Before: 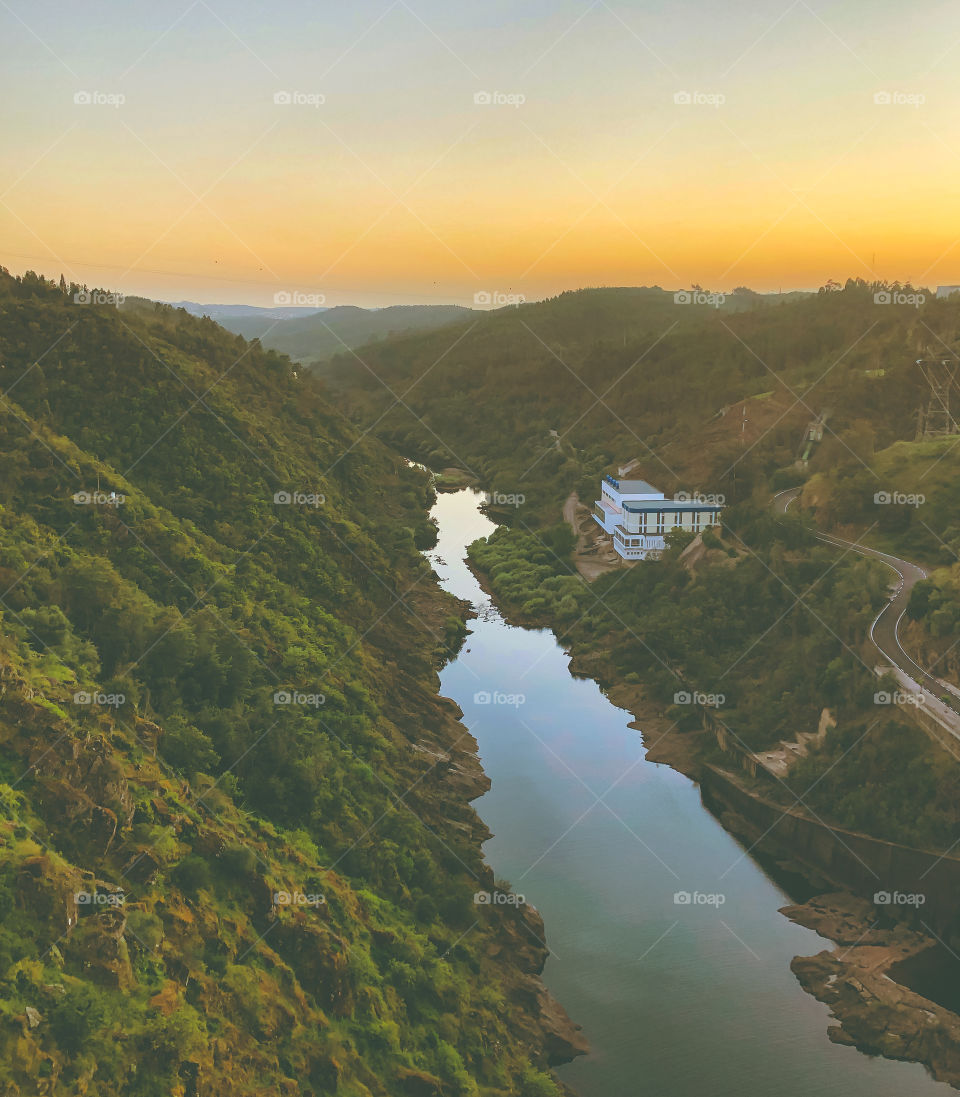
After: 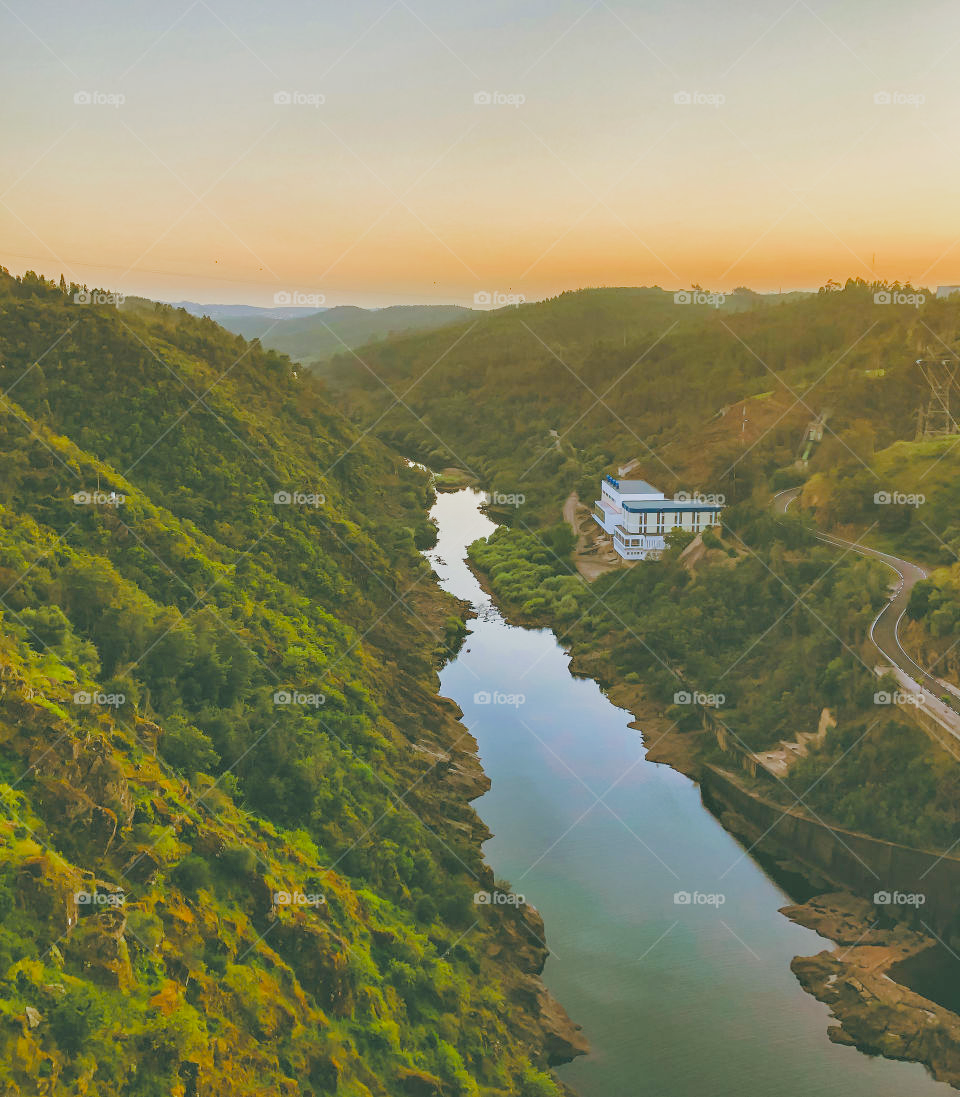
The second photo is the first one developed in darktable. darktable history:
exposure: exposure 0.6 EV, compensate highlight preservation false
contrast equalizer: y [[0.524, 0.538, 0.547, 0.548, 0.538, 0.524], [0.5 ×6], [0.5 ×6], [0 ×6], [0 ×6]]
filmic rgb: black relative exposure -4.4 EV, white relative exposure 5 EV, threshold 3 EV, hardness 2.23, latitude 40.06%, contrast 1.15, highlights saturation mix 10%, shadows ↔ highlights balance 1.04%, preserve chrominance RGB euclidean norm (legacy), color science v4 (2020), enable highlight reconstruction true
